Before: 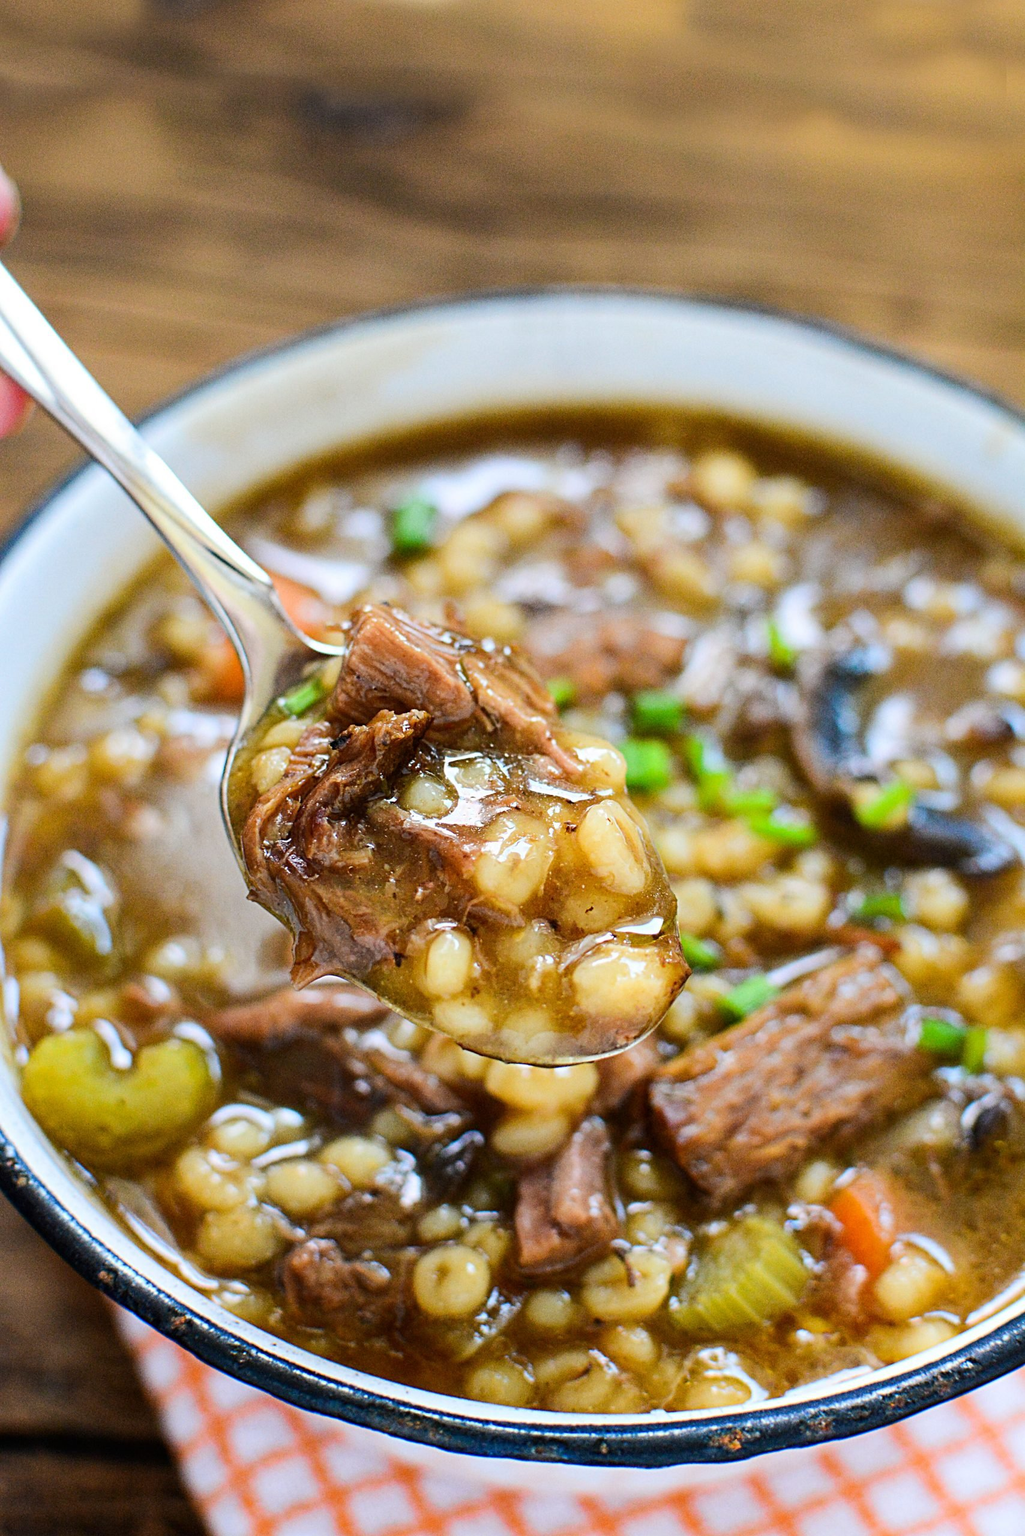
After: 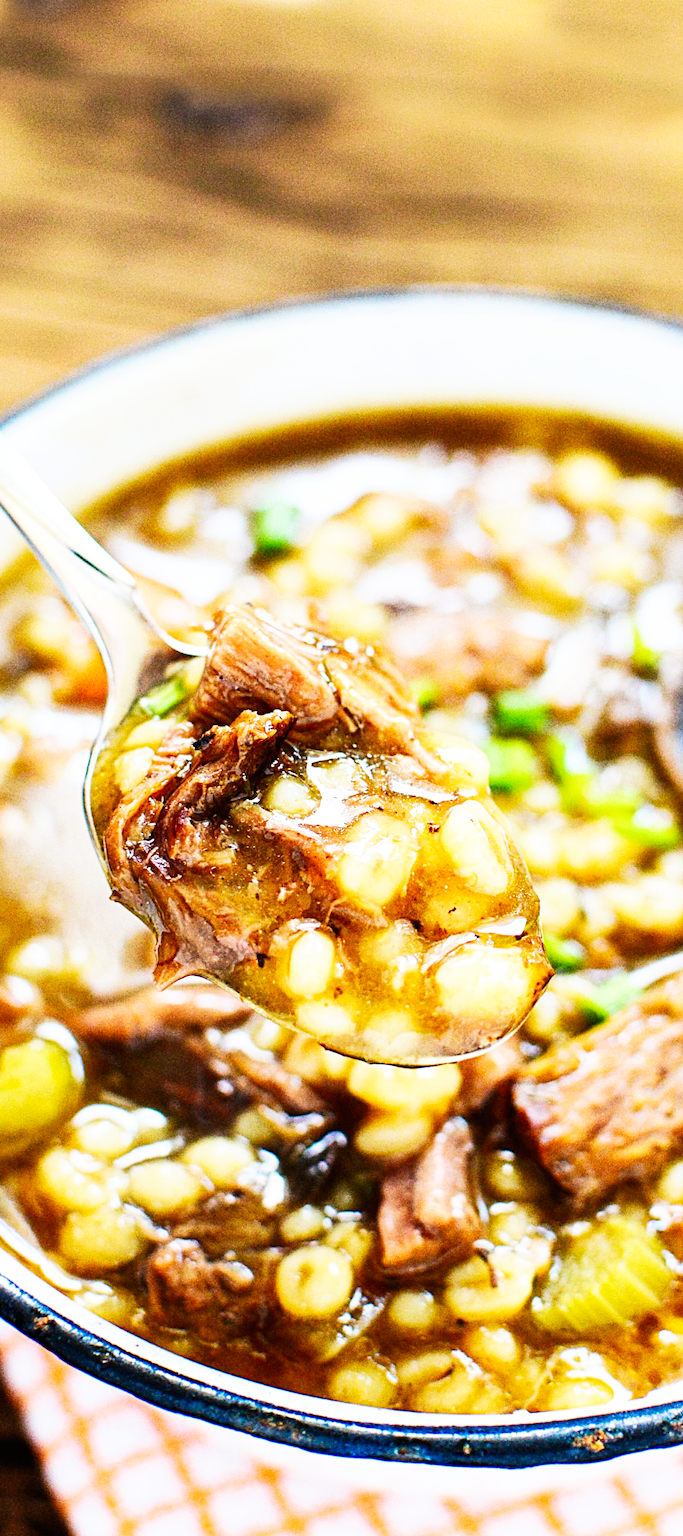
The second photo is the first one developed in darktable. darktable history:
base curve: curves: ch0 [(0, 0) (0.007, 0.004) (0.027, 0.03) (0.046, 0.07) (0.207, 0.54) (0.442, 0.872) (0.673, 0.972) (1, 1)], preserve colors none
crop and rotate: left 13.409%, right 19.924%
velvia: on, module defaults
